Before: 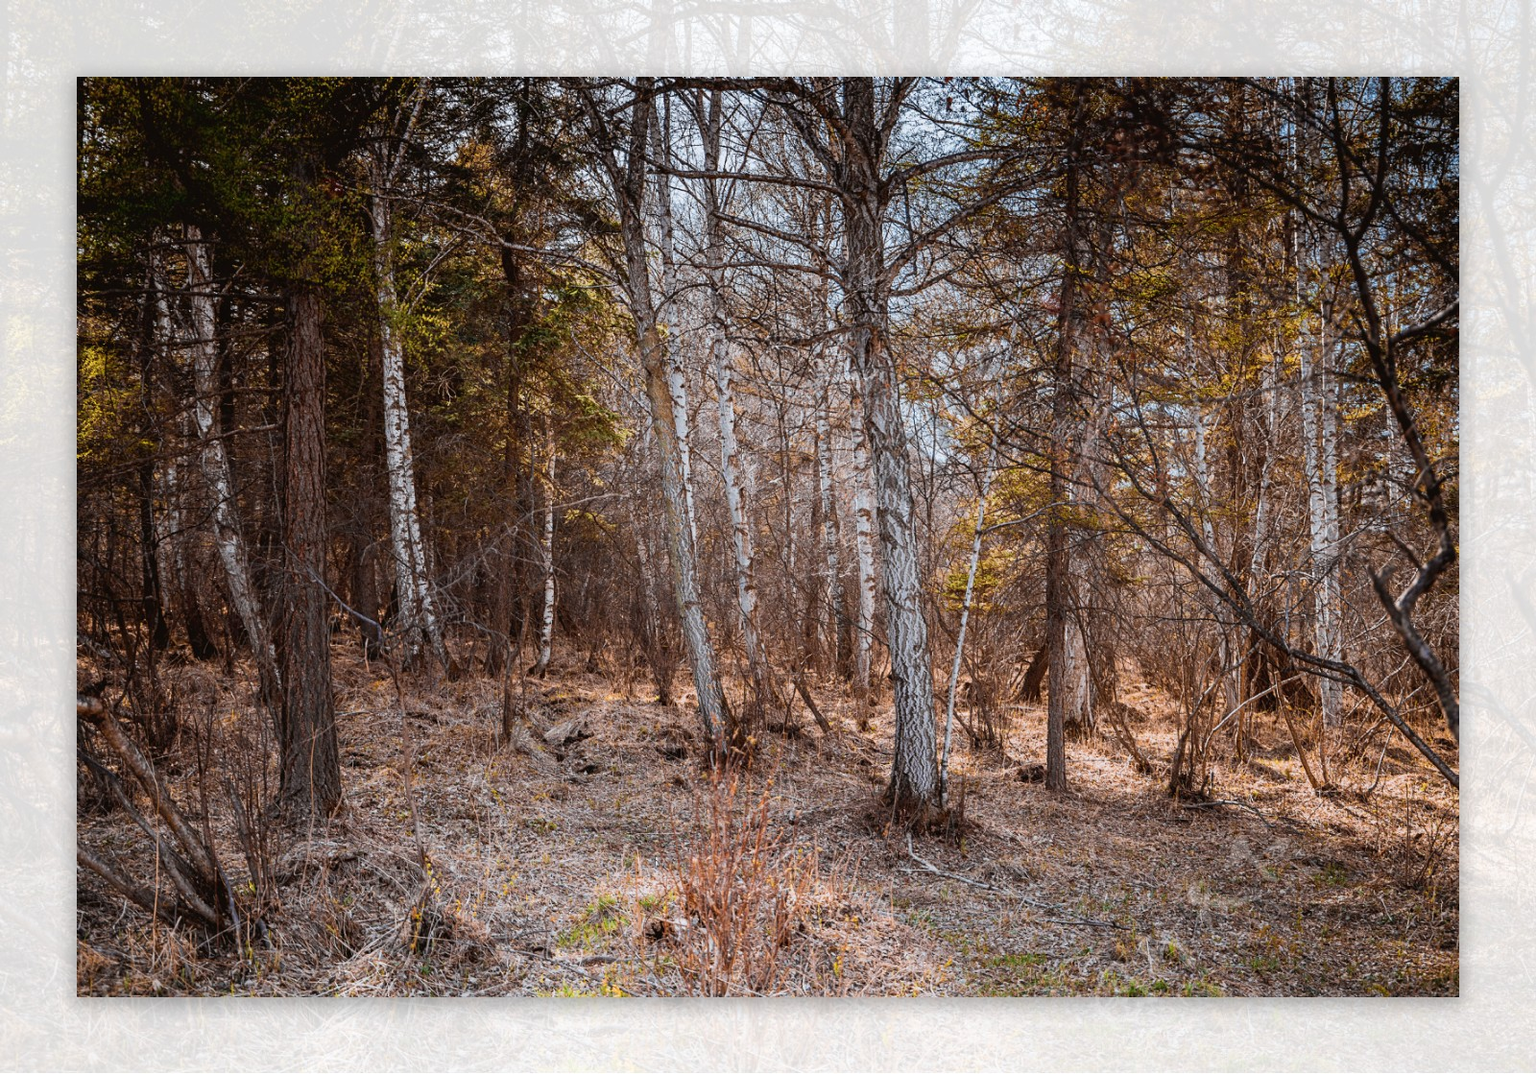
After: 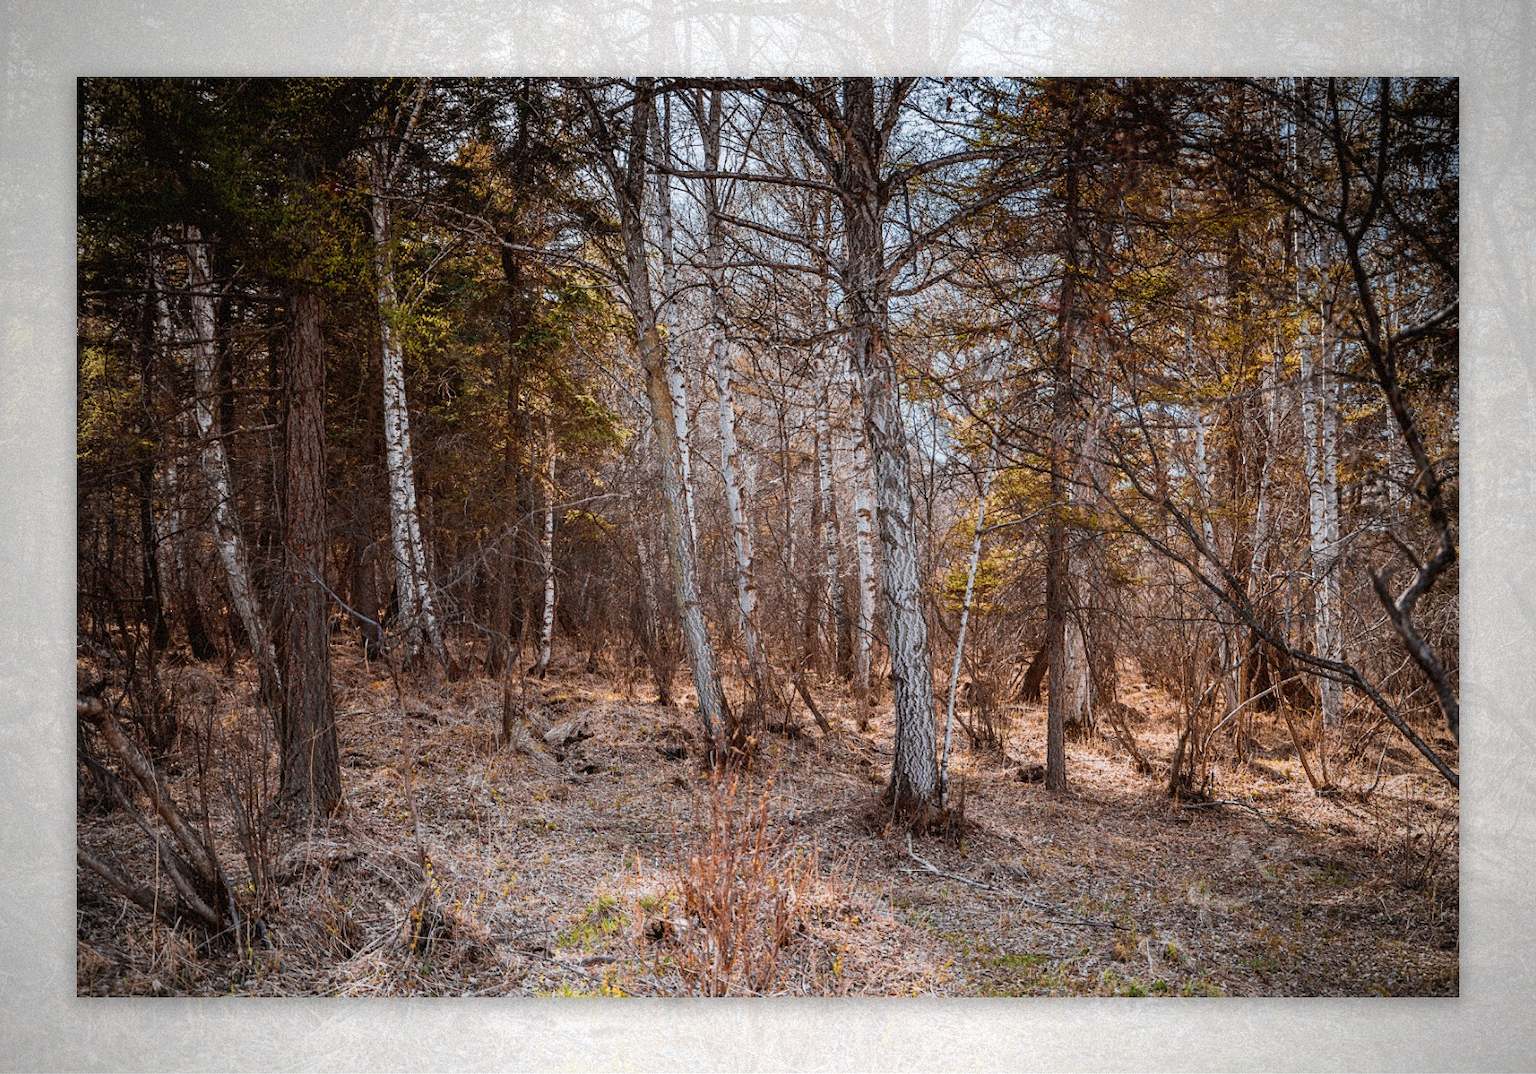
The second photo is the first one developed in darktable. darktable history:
vignetting: fall-off start 71.74%
grain: mid-tones bias 0%
rotate and perspective: crop left 0, crop top 0
